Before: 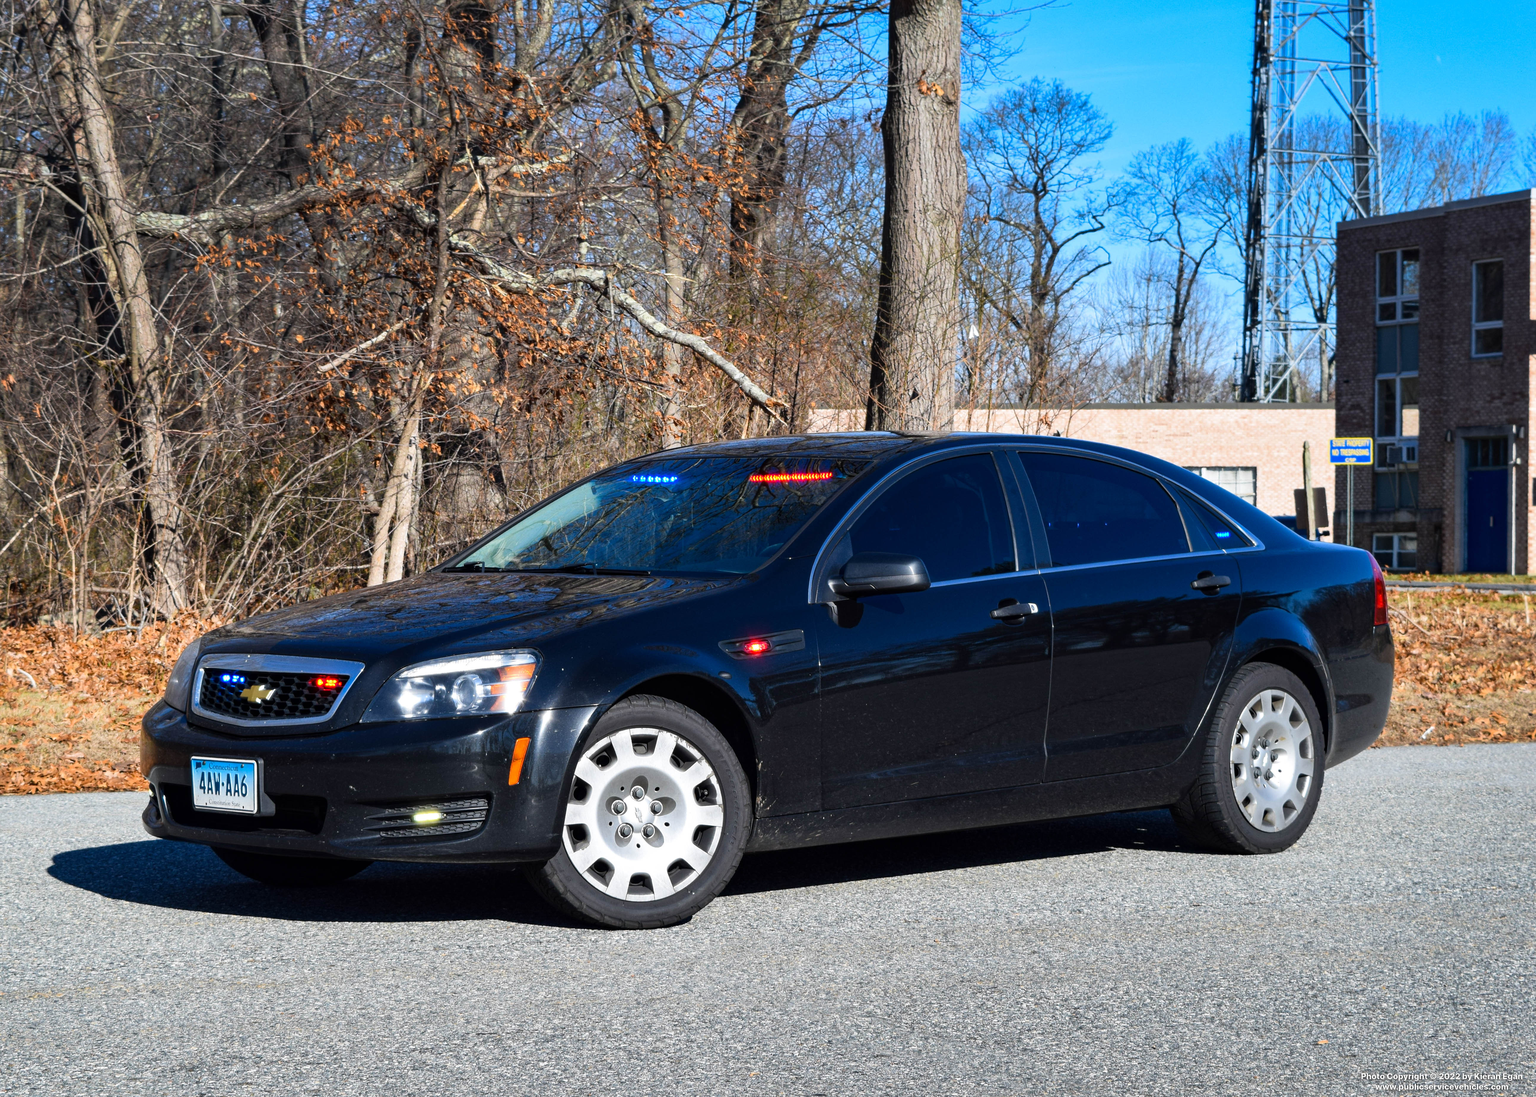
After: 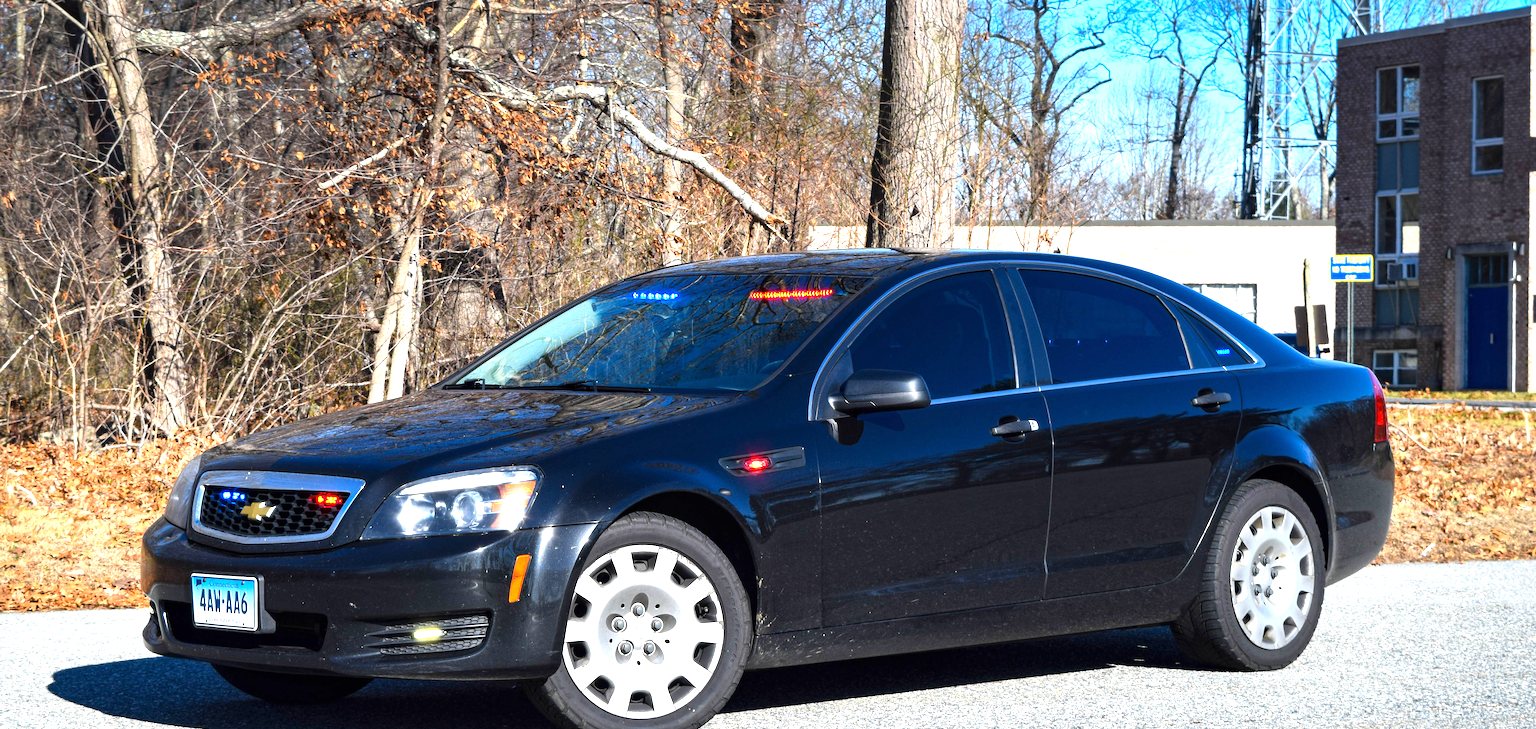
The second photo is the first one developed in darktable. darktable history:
exposure: exposure 0.935 EV, compensate highlight preservation false
crop: top 16.727%, bottom 16.727%
